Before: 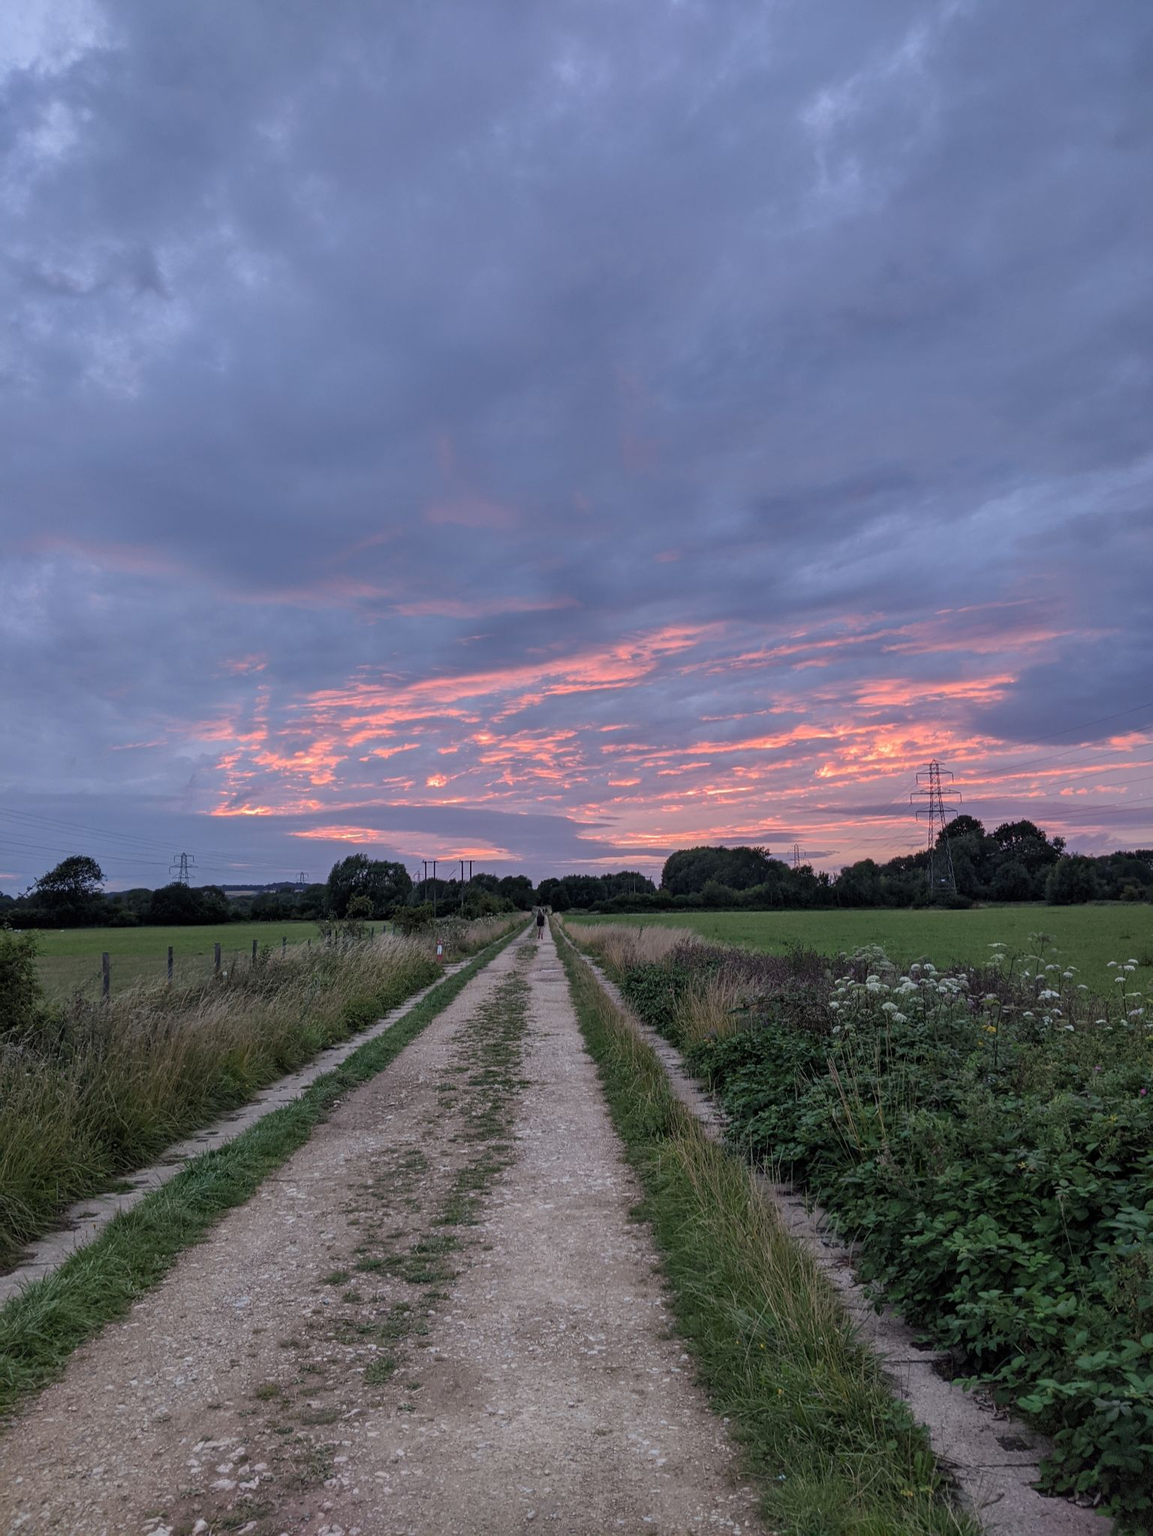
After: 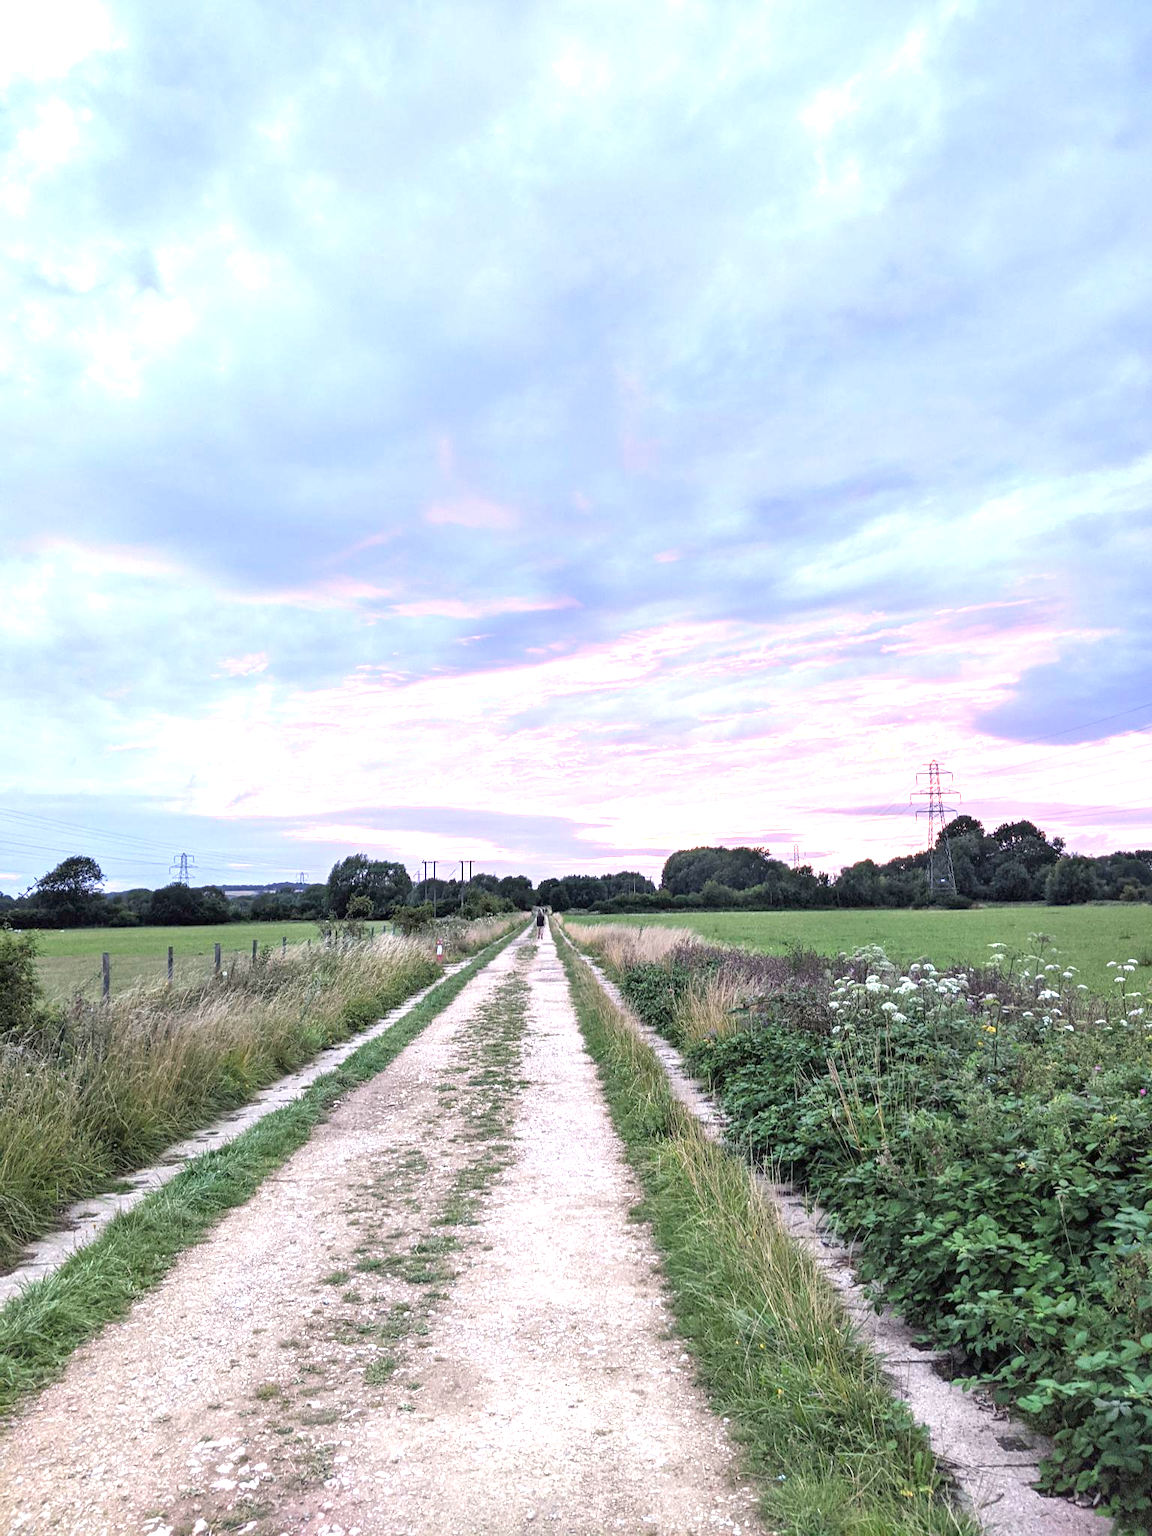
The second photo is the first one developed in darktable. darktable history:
exposure: black level correction 0, exposure 2 EV, compensate exposure bias true, compensate highlight preservation false
